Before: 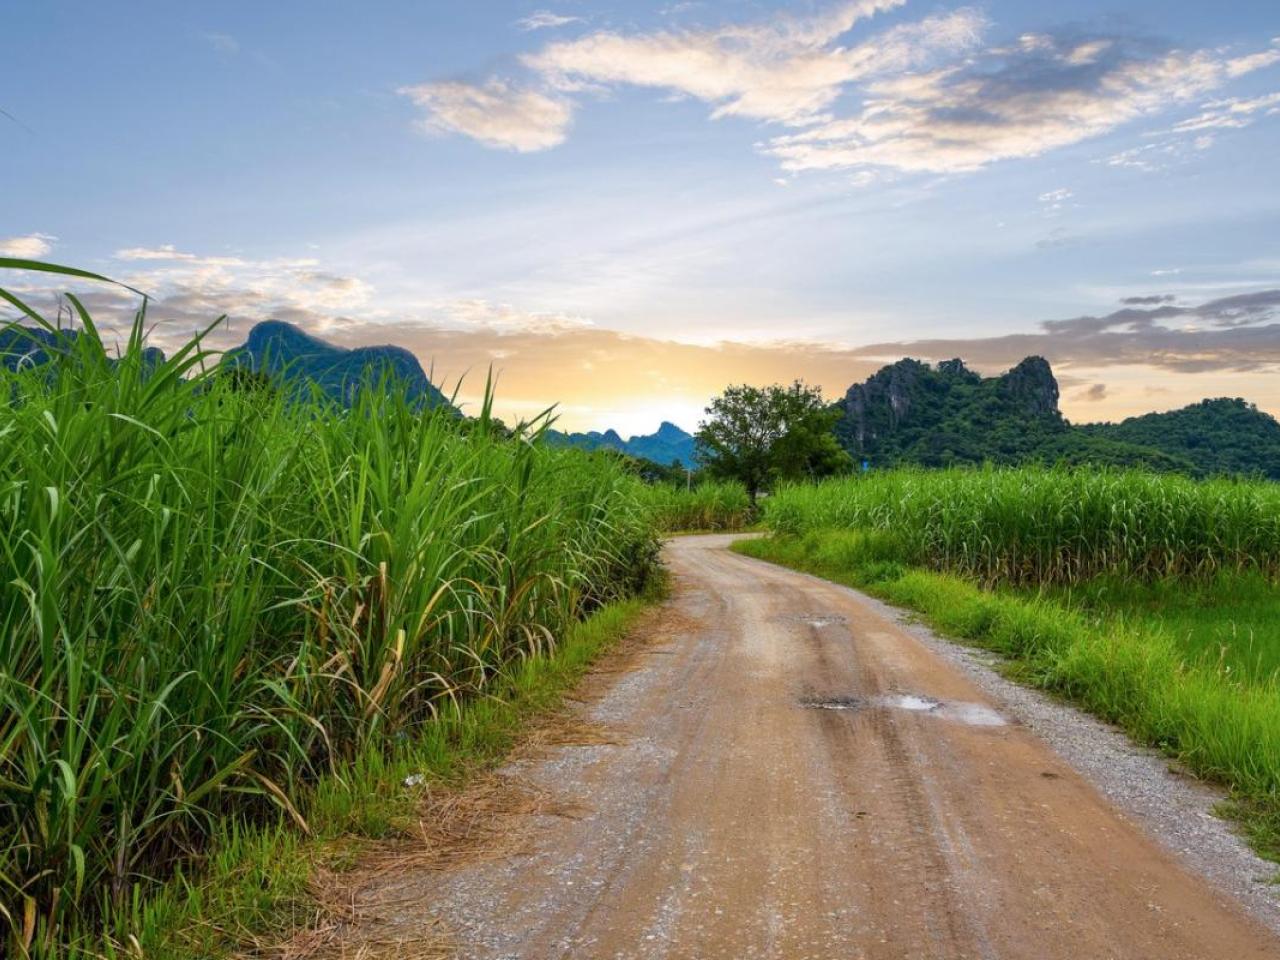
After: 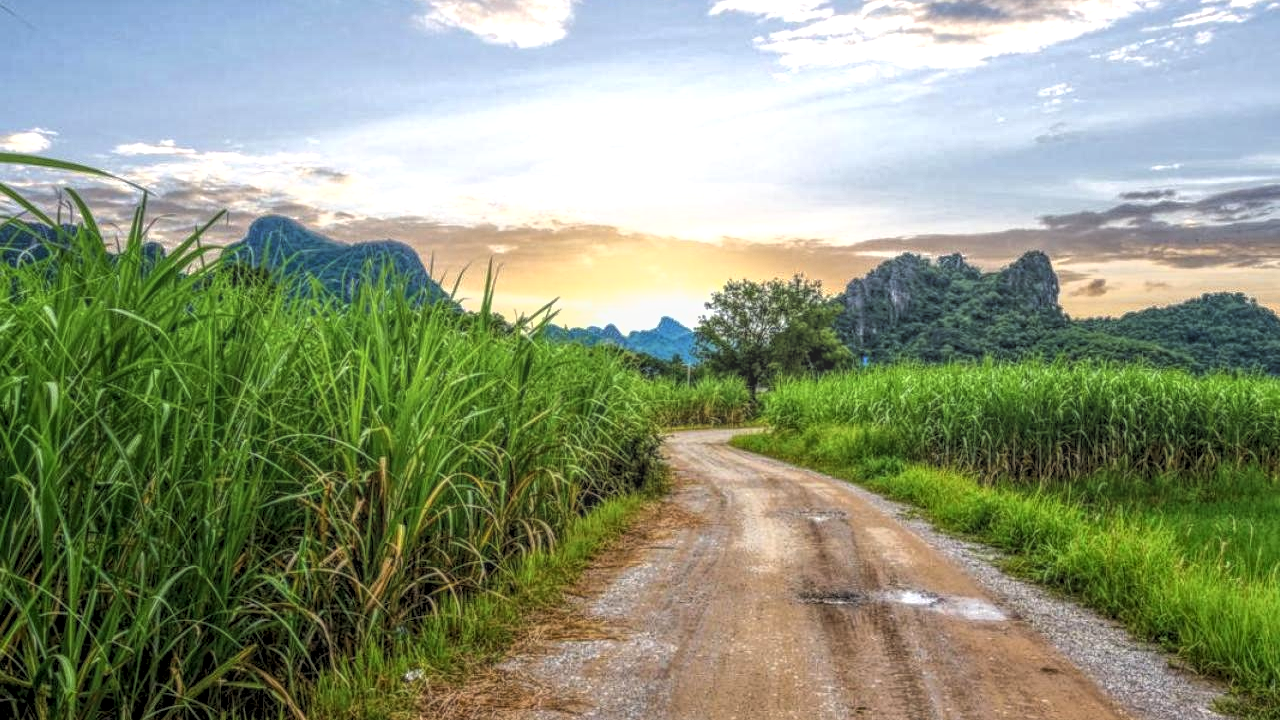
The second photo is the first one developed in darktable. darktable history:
crop: top 11.008%, bottom 13.9%
levels: levels [0.052, 0.496, 0.908]
exposure: exposure 0.125 EV, compensate highlight preservation false
local contrast: highlights 20%, shadows 29%, detail 199%, midtone range 0.2
